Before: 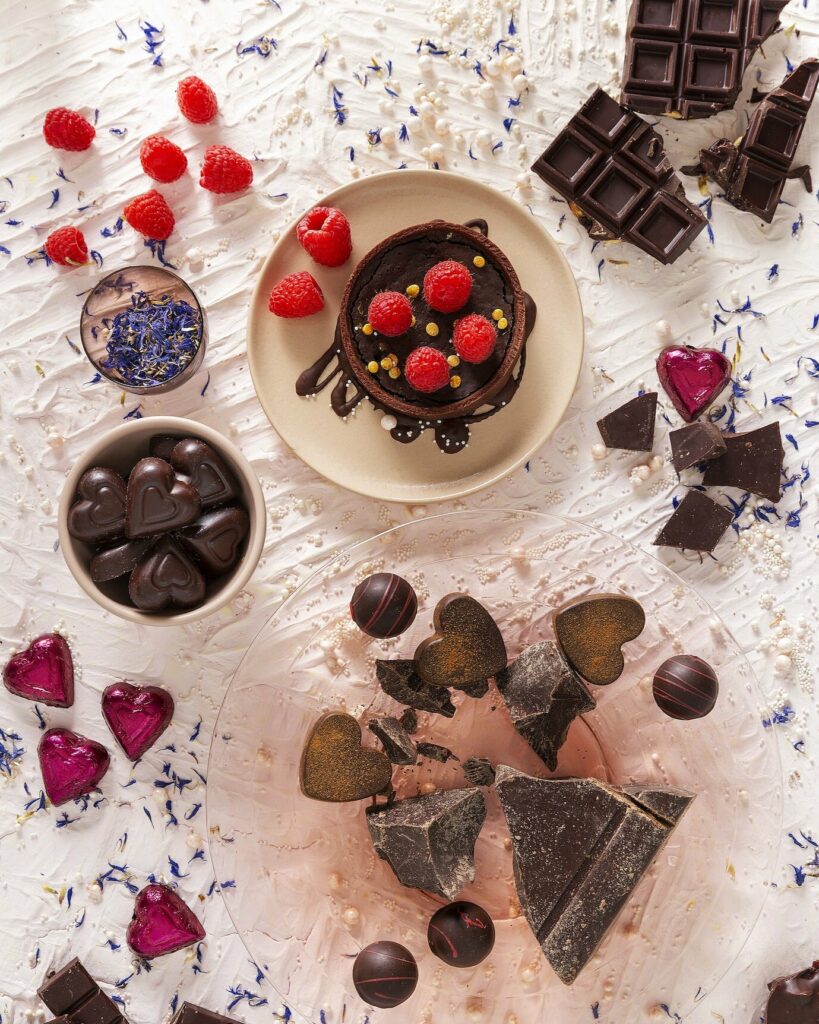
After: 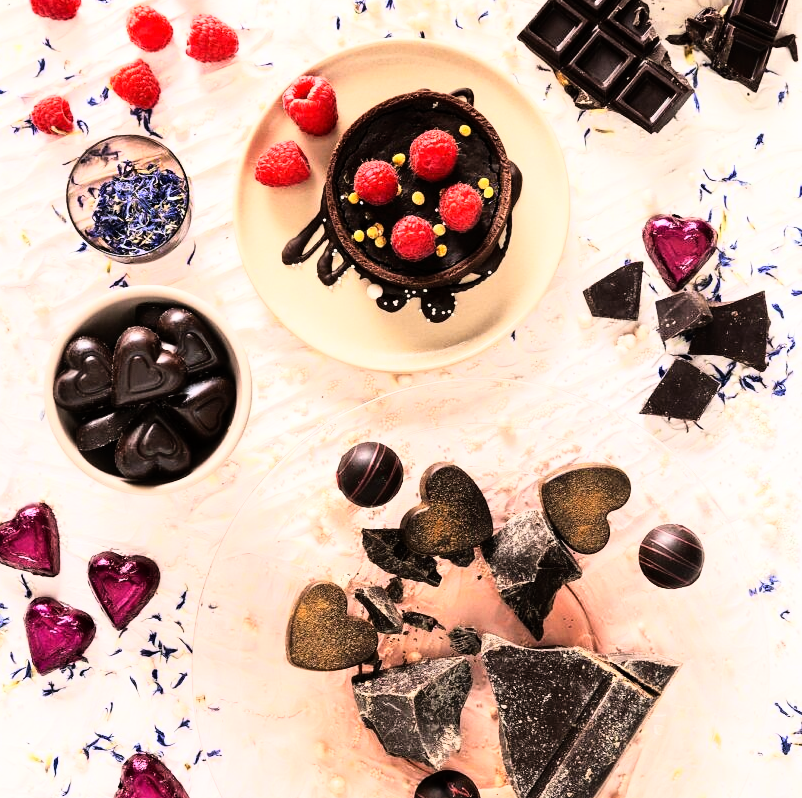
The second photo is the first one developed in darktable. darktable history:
crop and rotate: left 1.814%, top 12.818%, right 0.25%, bottom 9.225%
rgb curve: curves: ch0 [(0, 0) (0.21, 0.15) (0.24, 0.21) (0.5, 0.75) (0.75, 0.96) (0.89, 0.99) (1, 1)]; ch1 [(0, 0.02) (0.21, 0.13) (0.25, 0.2) (0.5, 0.67) (0.75, 0.9) (0.89, 0.97) (1, 1)]; ch2 [(0, 0.02) (0.21, 0.13) (0.25, 0.2) (0.5, 0.67) (0.75, 0.9) (0.89, 0.97) (1, 1)], compensate middle gray true
